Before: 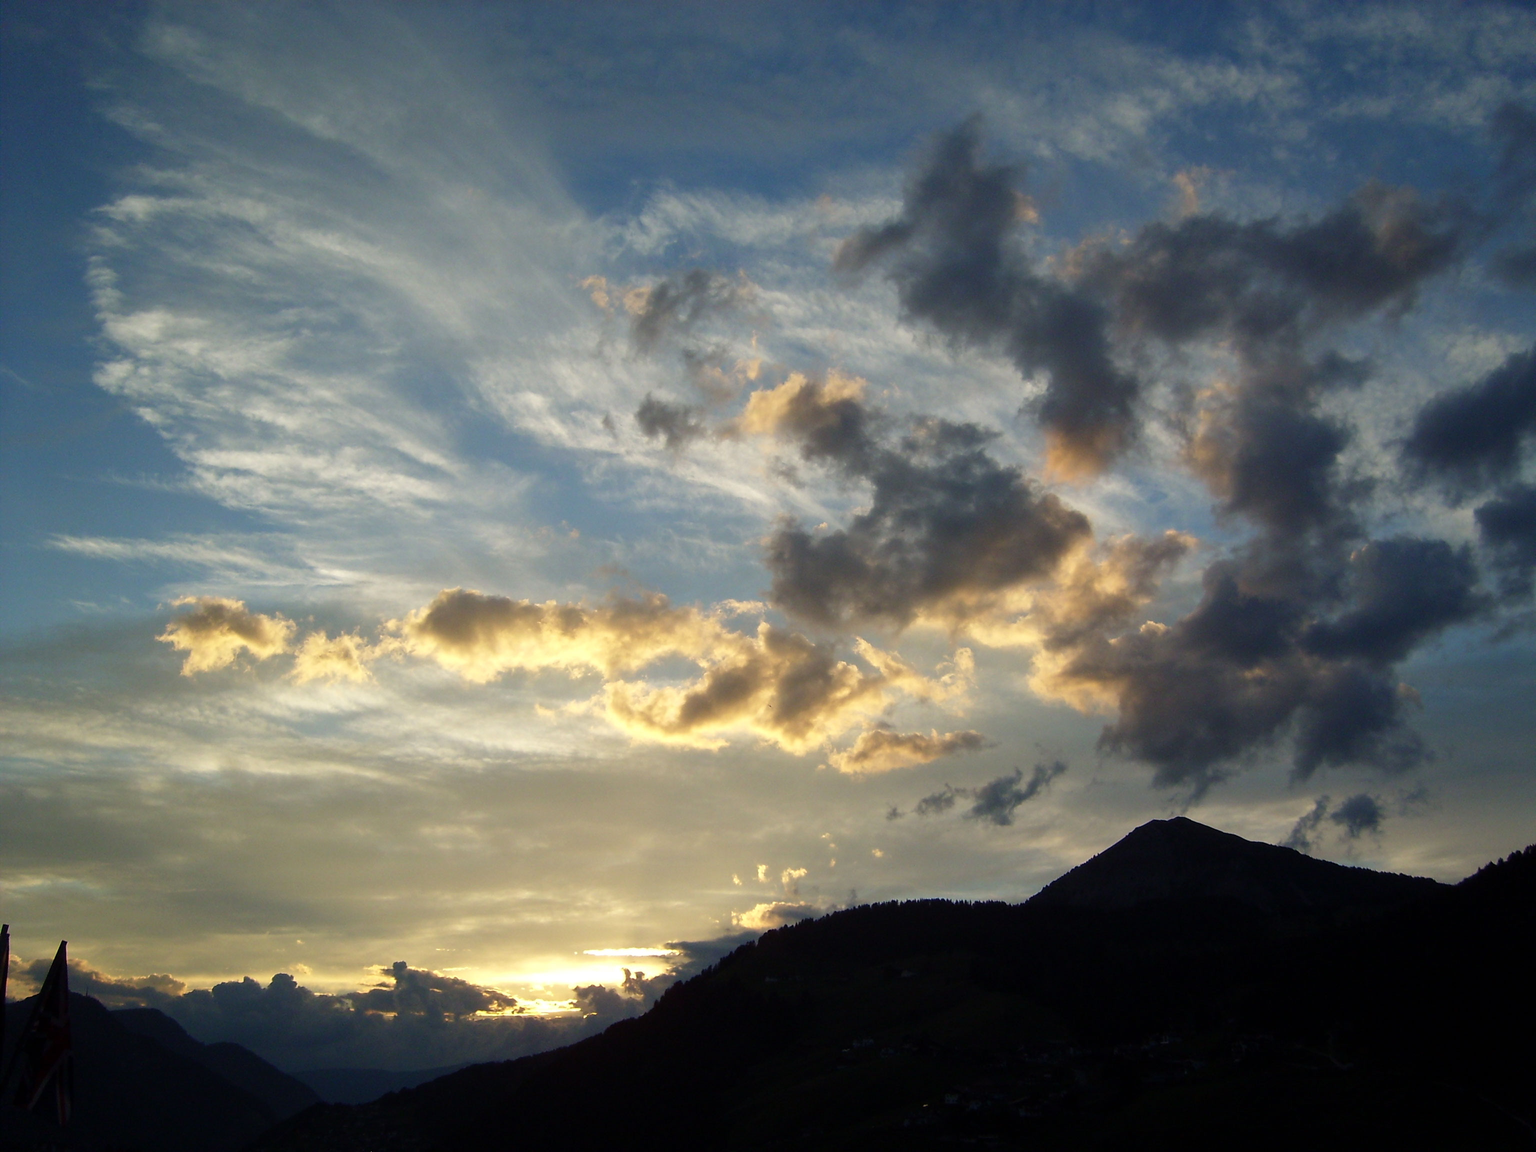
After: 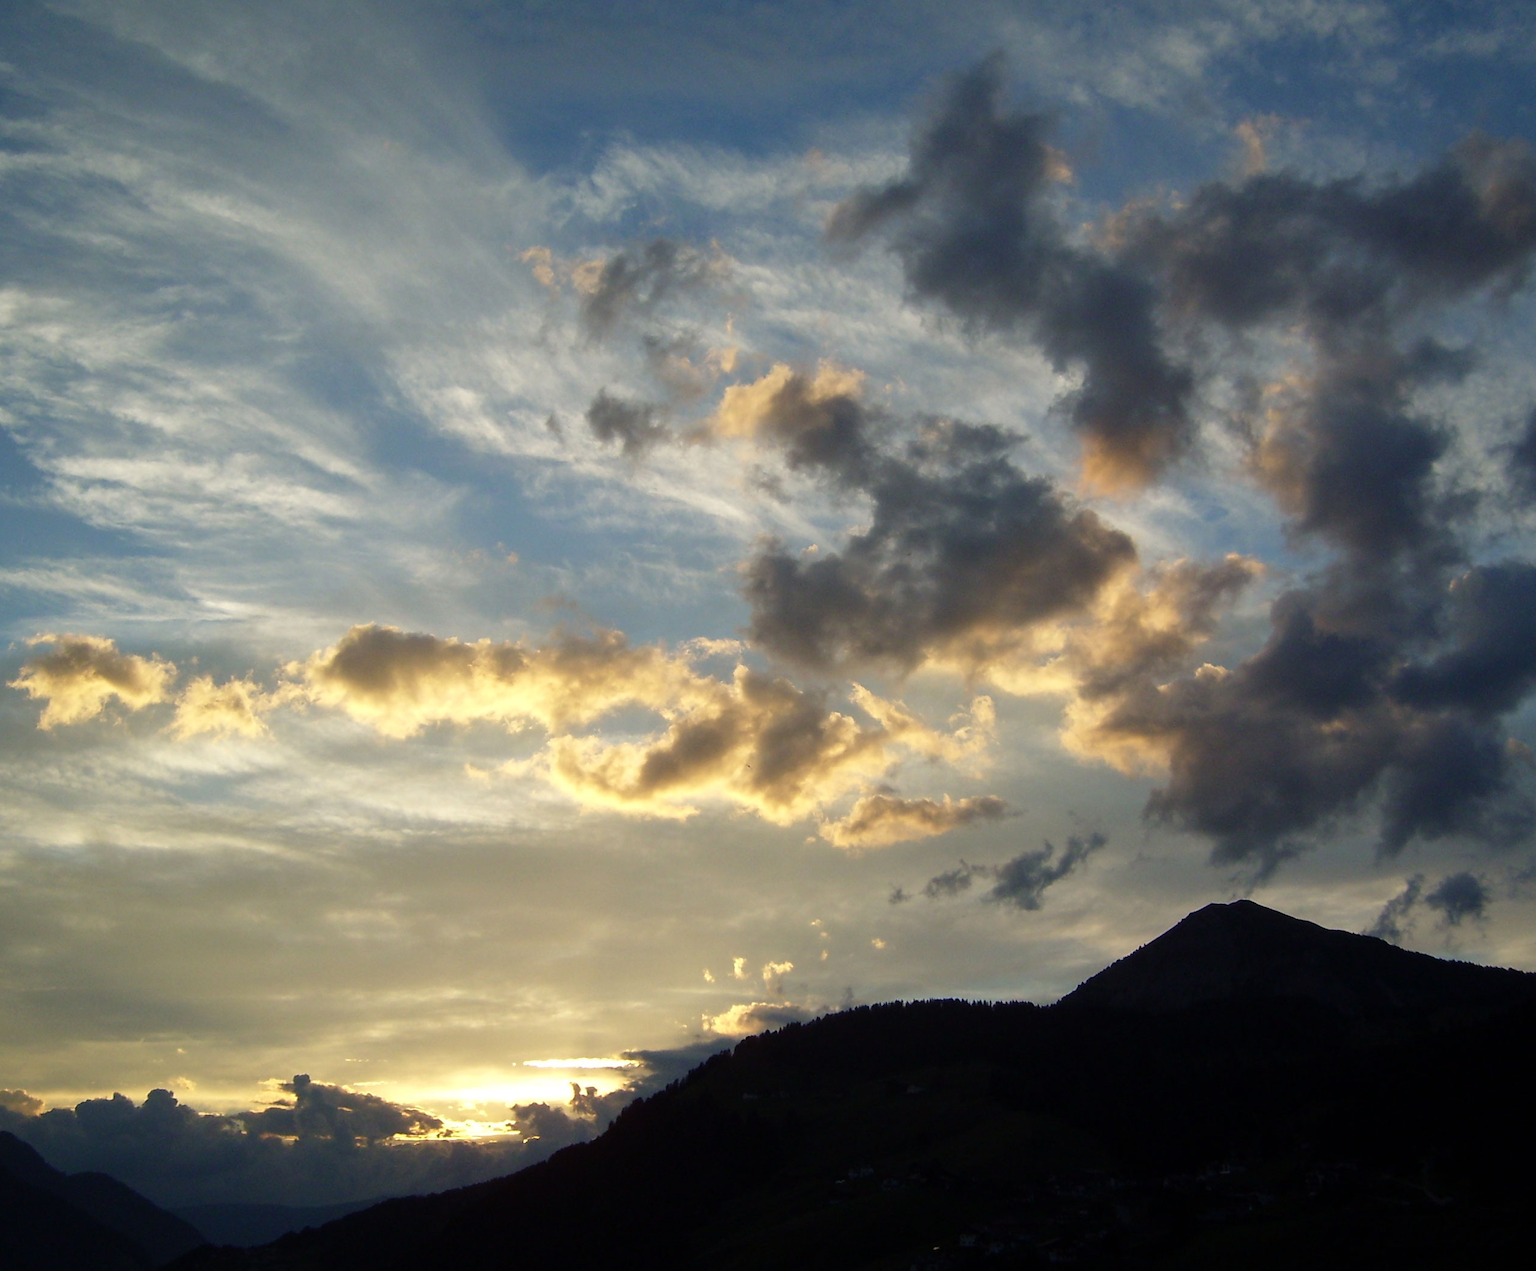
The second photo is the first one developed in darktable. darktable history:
crop: left 9.78%, top 6.221%, right 7.343%, bottom 2.366%
